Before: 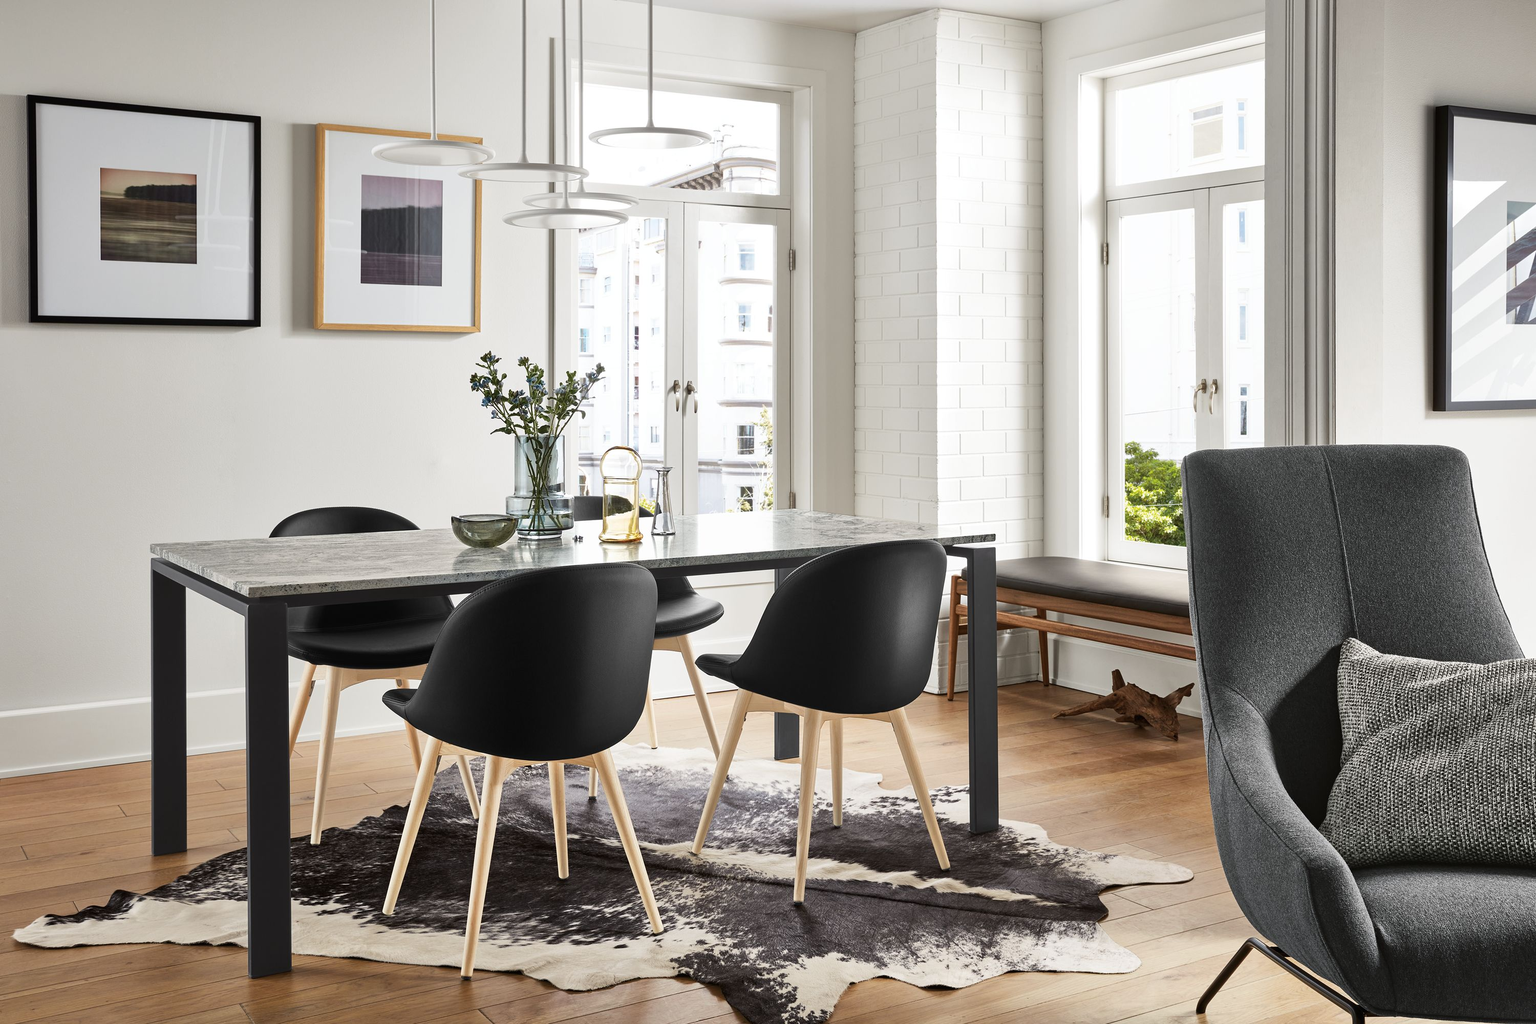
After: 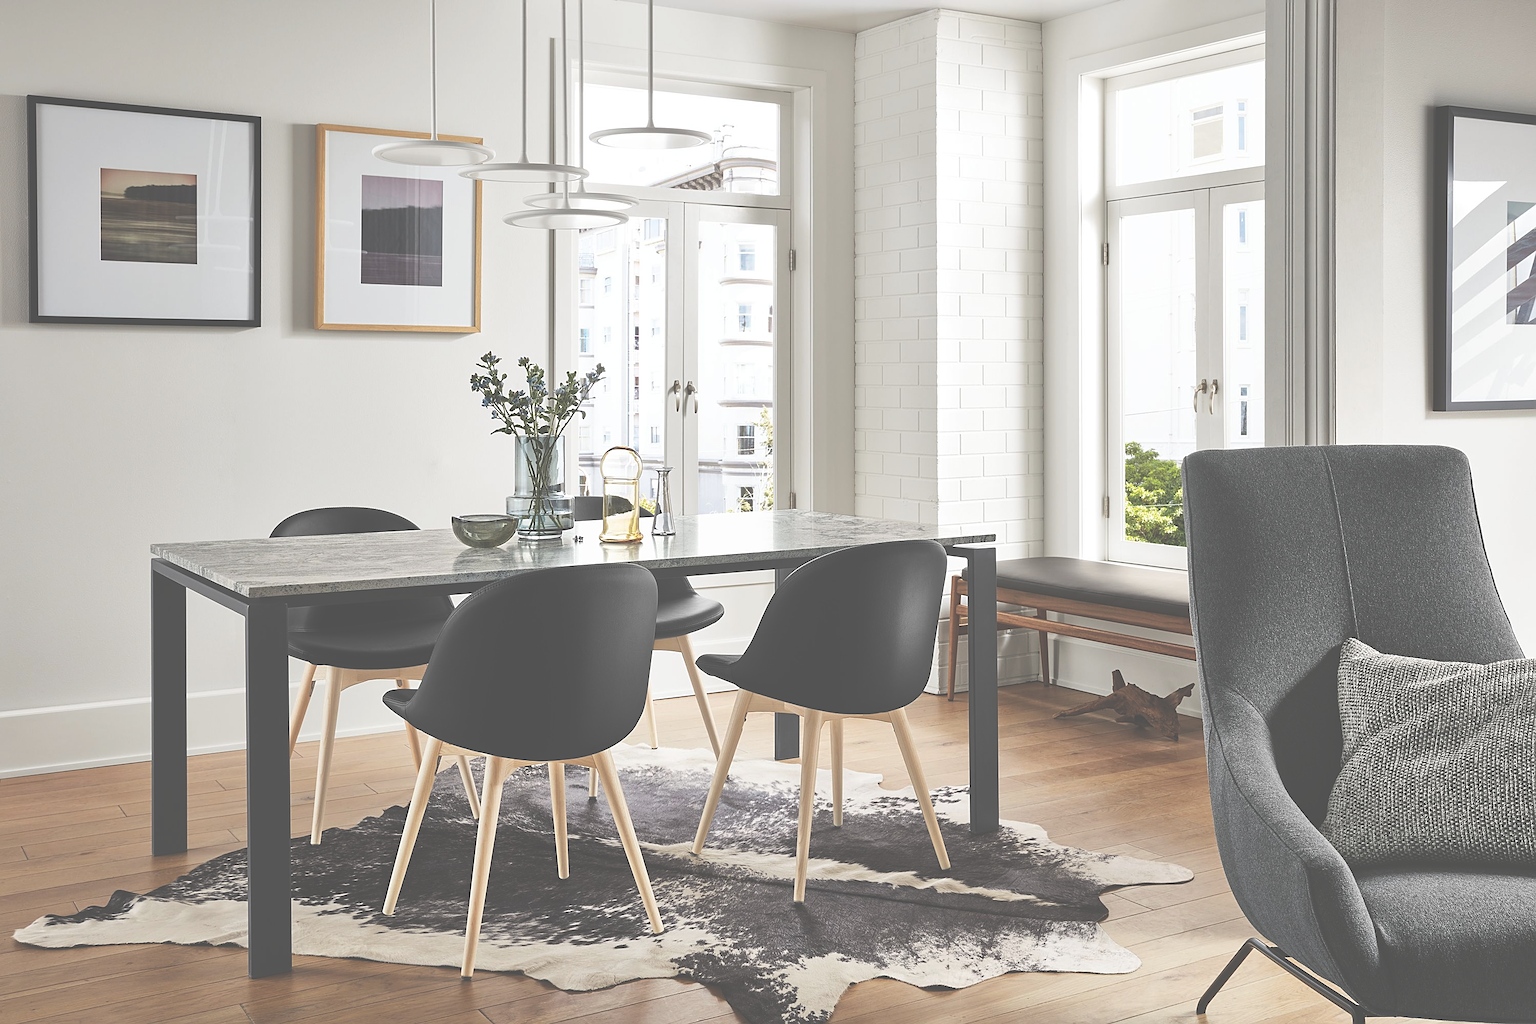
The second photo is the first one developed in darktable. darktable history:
exposure: black level correction -0.087, compensate highlight preservation false
sharpen: on, module defaults
